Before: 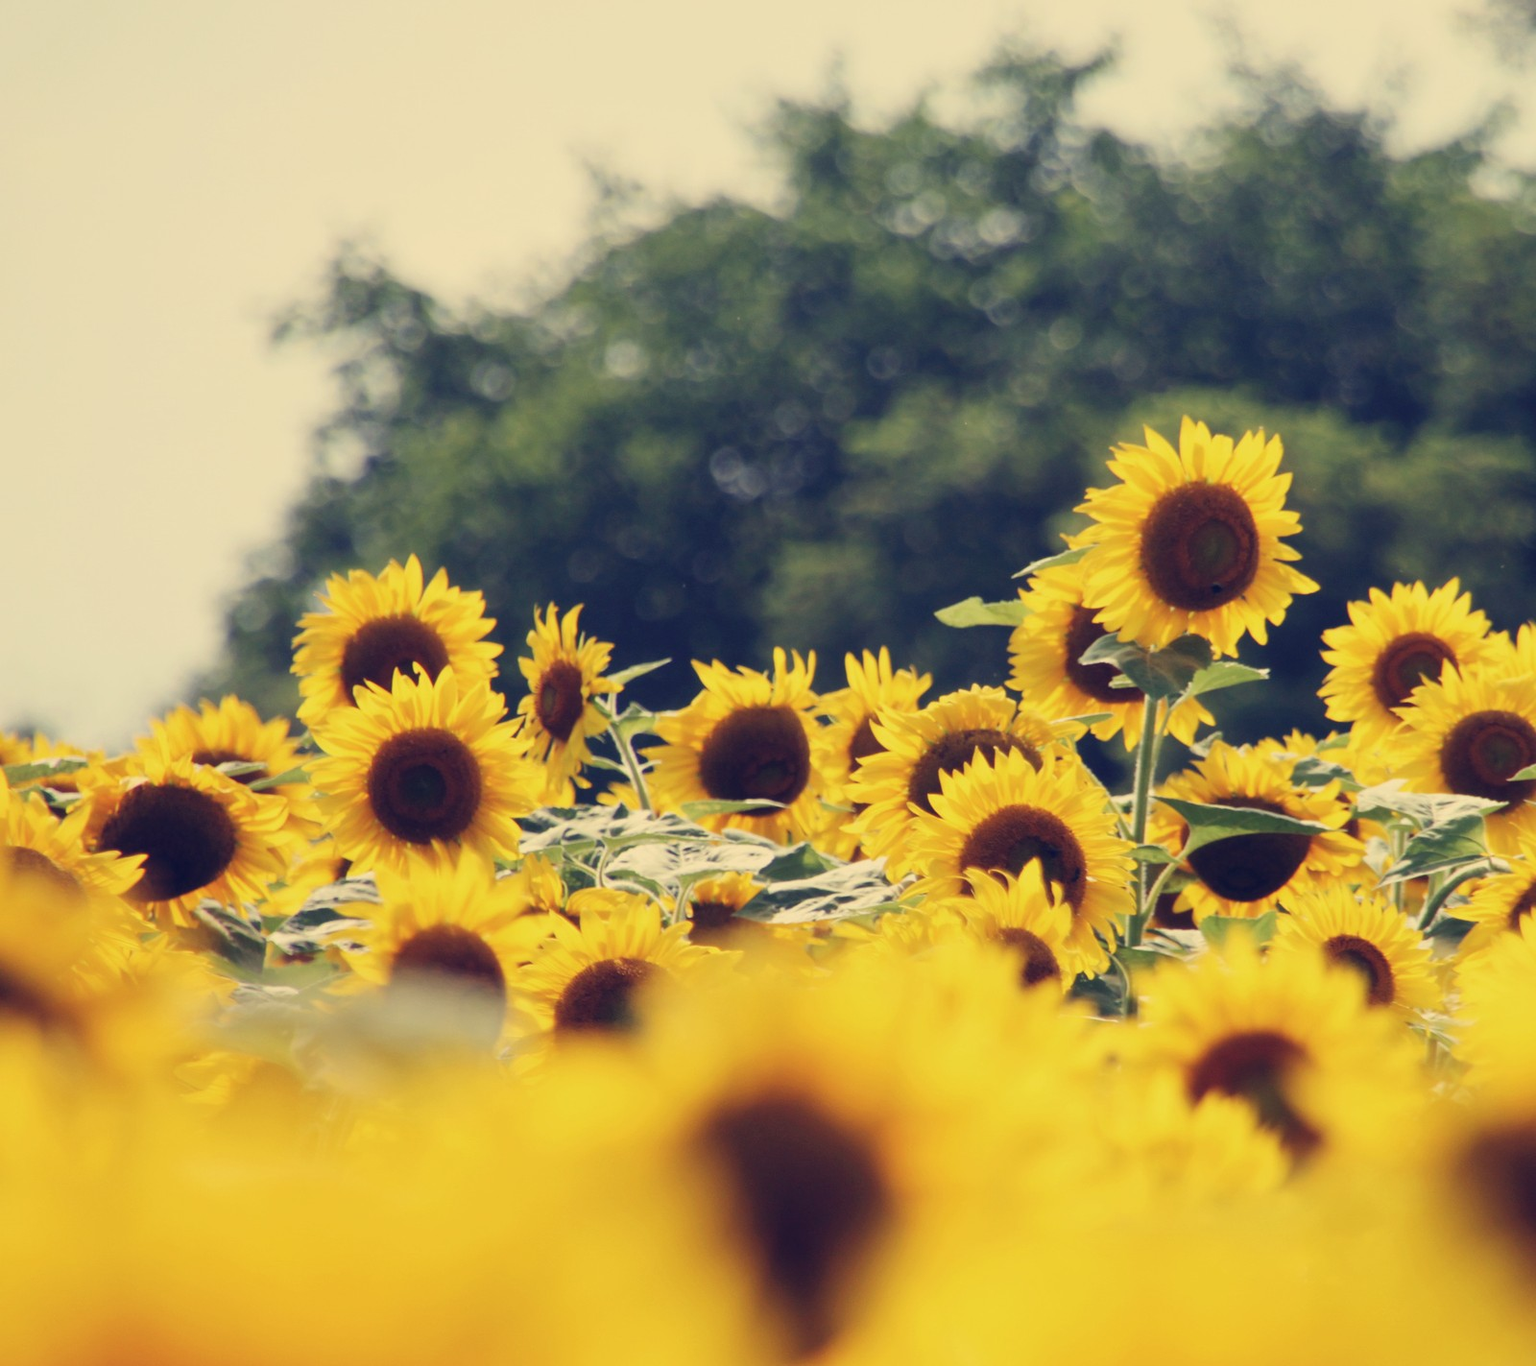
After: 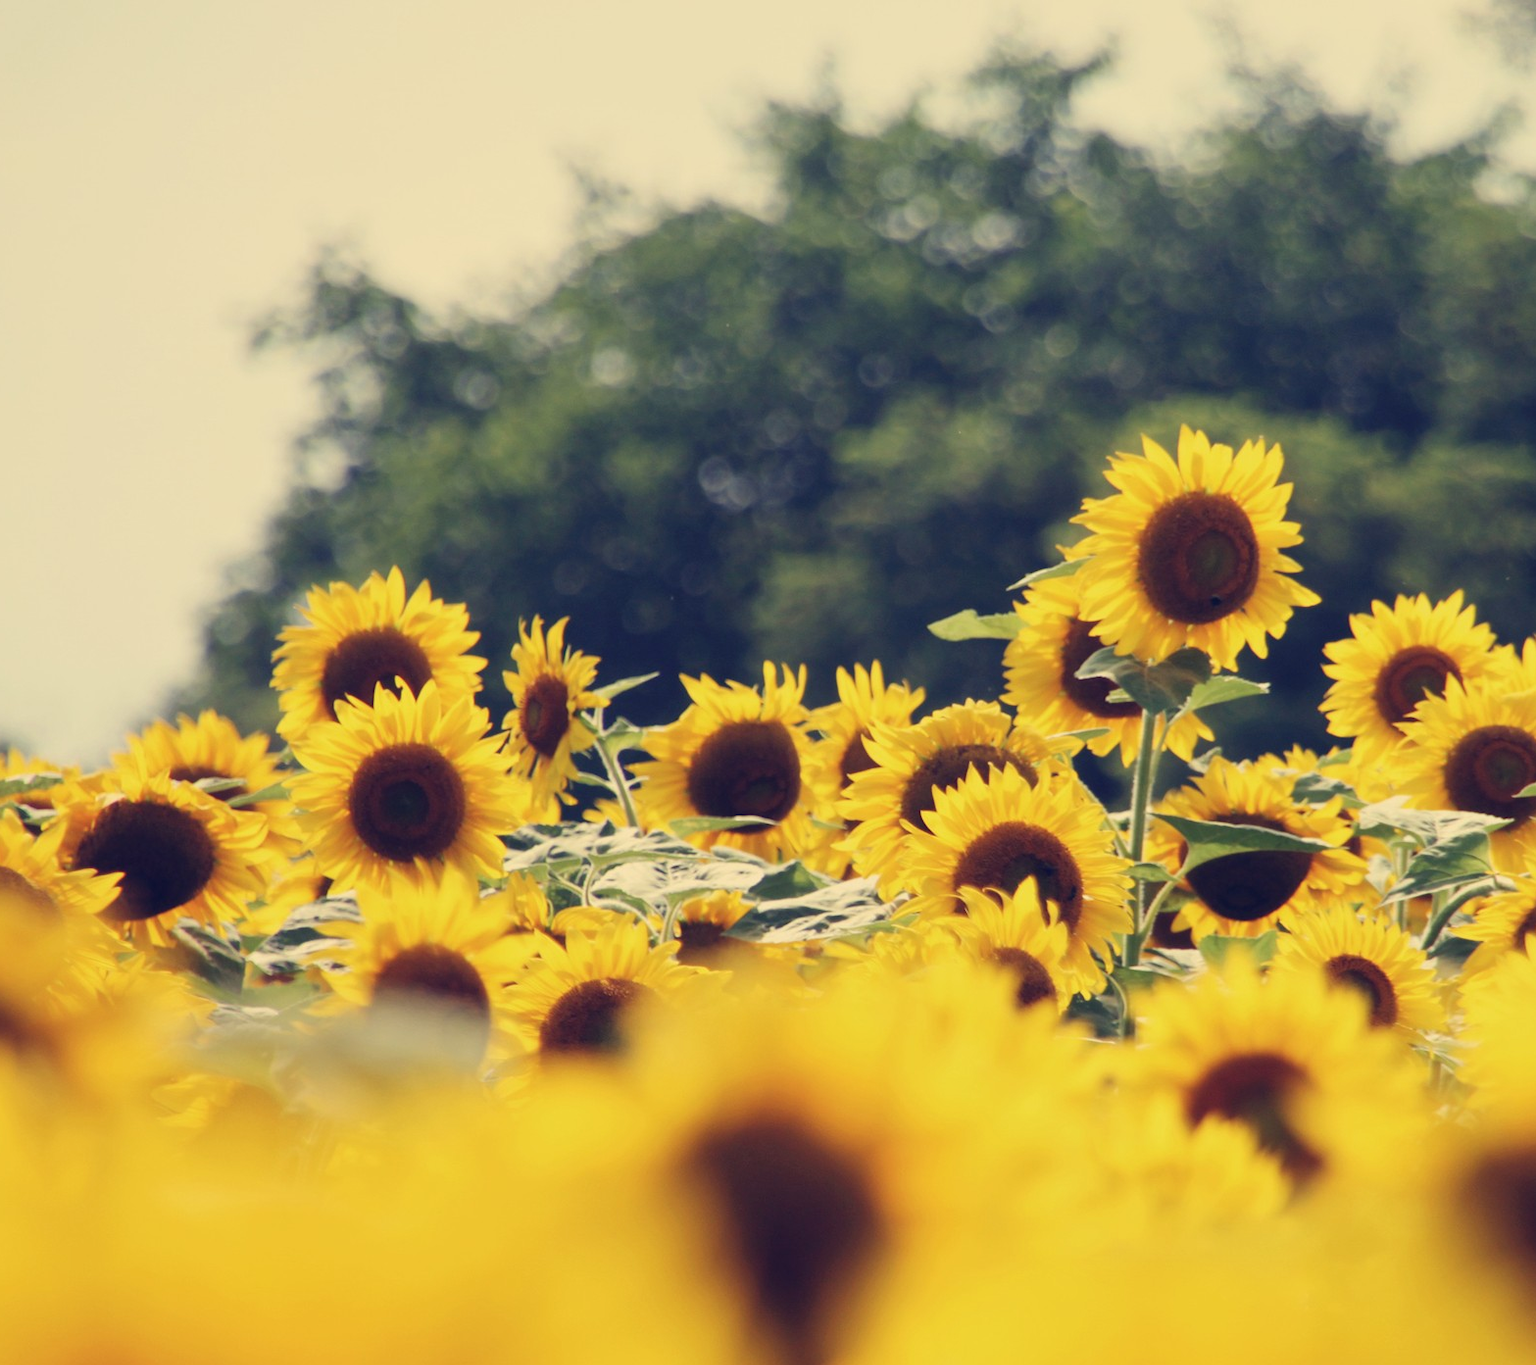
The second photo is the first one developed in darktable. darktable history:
tone equalizer: on, module defaults
crop: left 1.731%, right 0.285%, bottom 2.044%
